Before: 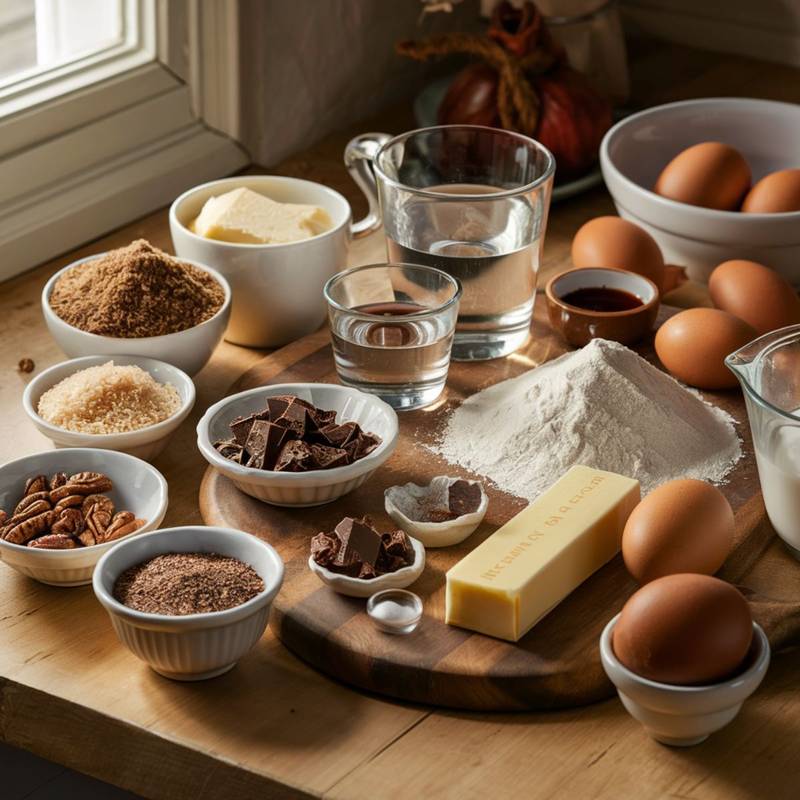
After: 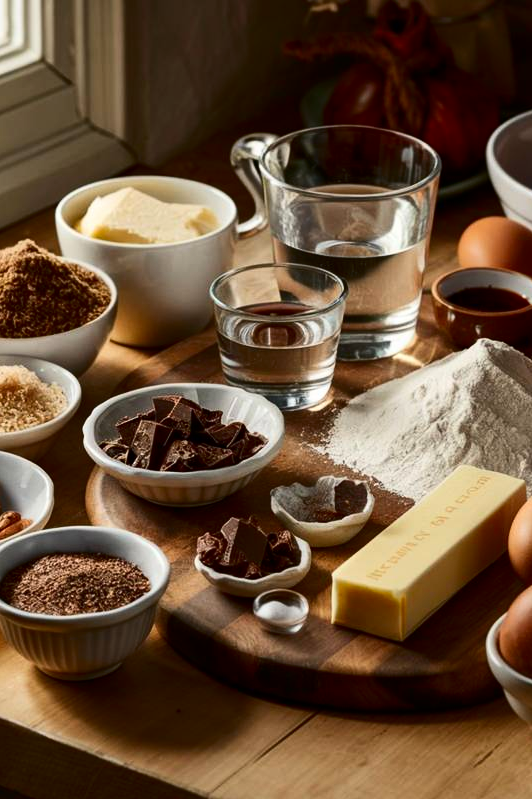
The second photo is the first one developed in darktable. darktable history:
contrast brightness saturation: contrast 0.203, brightness -0.106, saturation 0.1
crop and rotate: left 14.334%, right 19.132%
